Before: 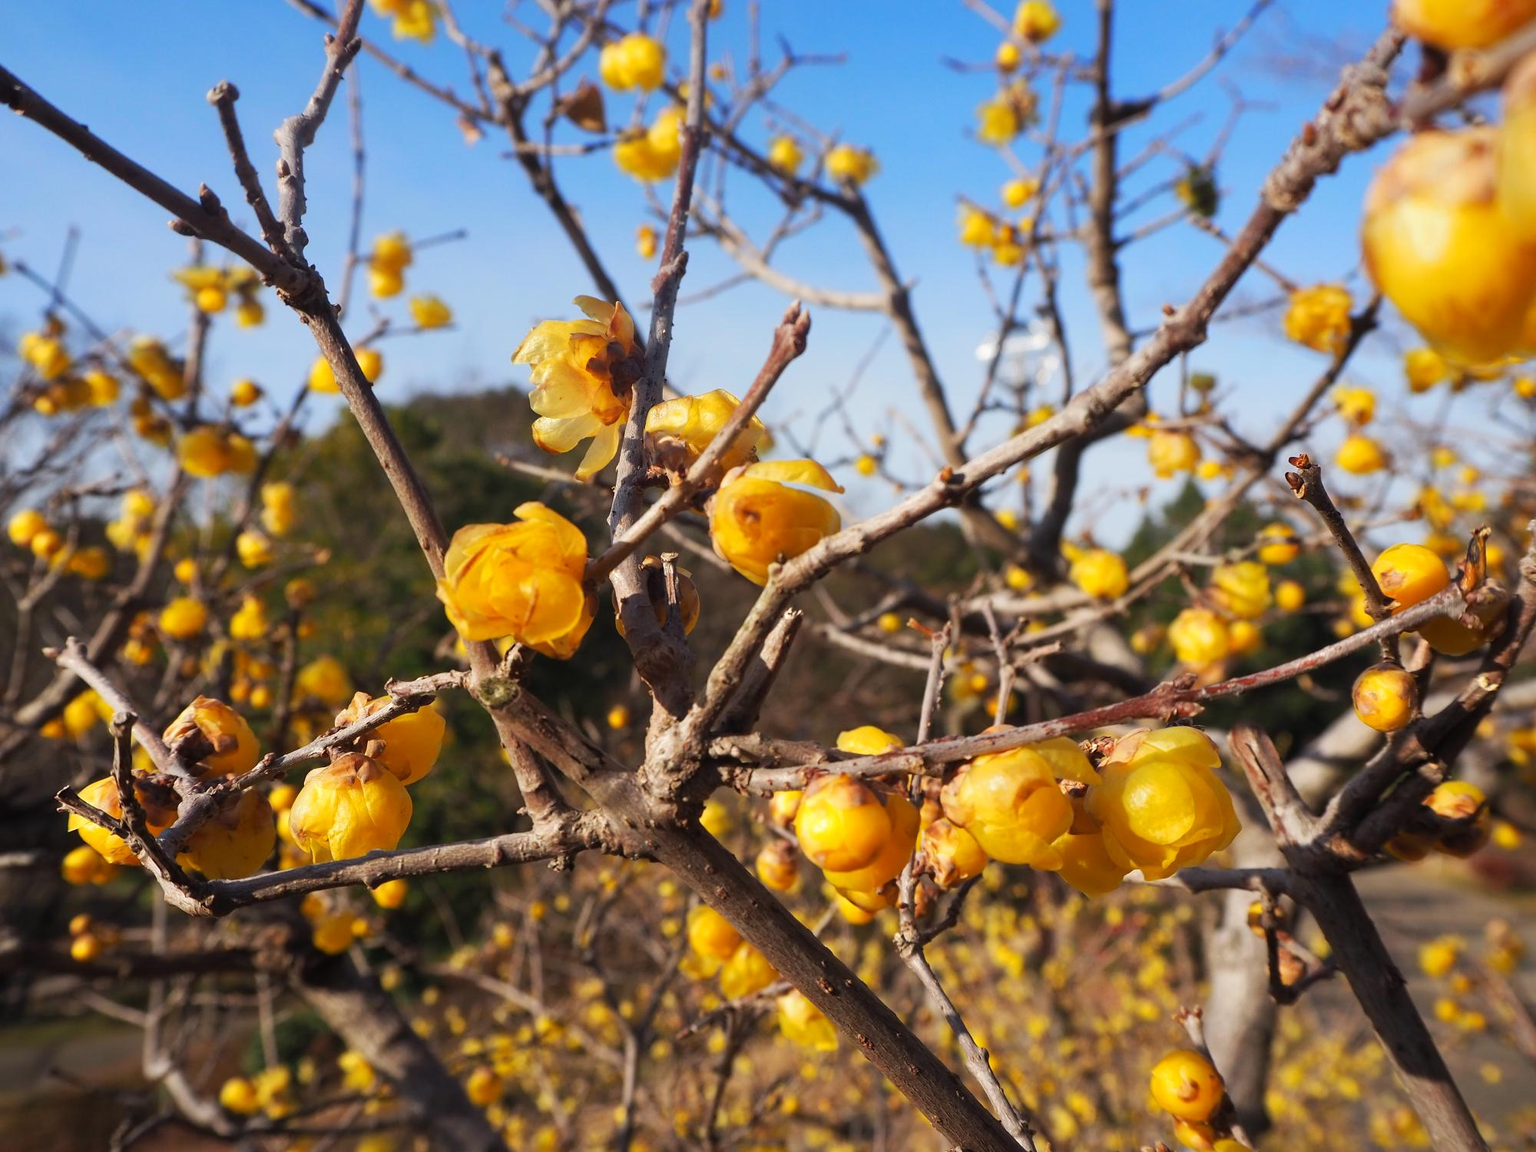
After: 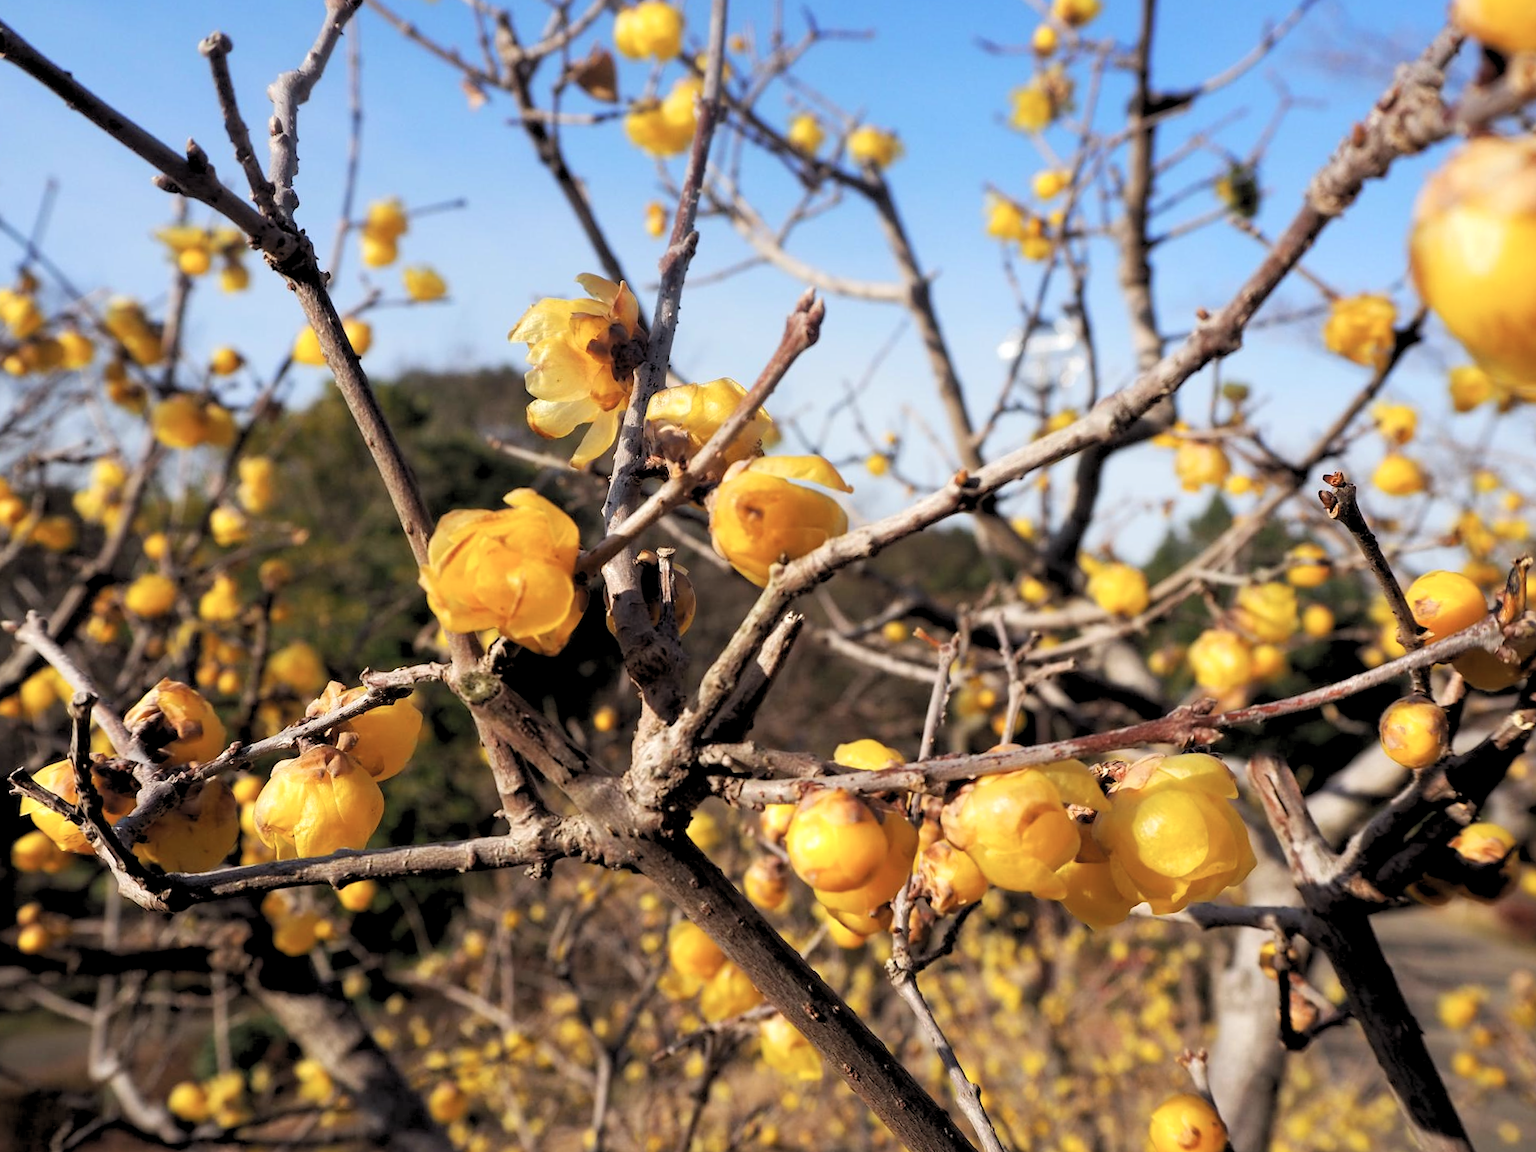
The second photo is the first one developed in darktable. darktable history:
crop and rotate: angle -2.38°
rgb levels: levels [[0.013, 0.434, 0.89], [0, 0.5, 1], [0, 0.5, 1]]
contrast brightness saturation: saturation -0.17
